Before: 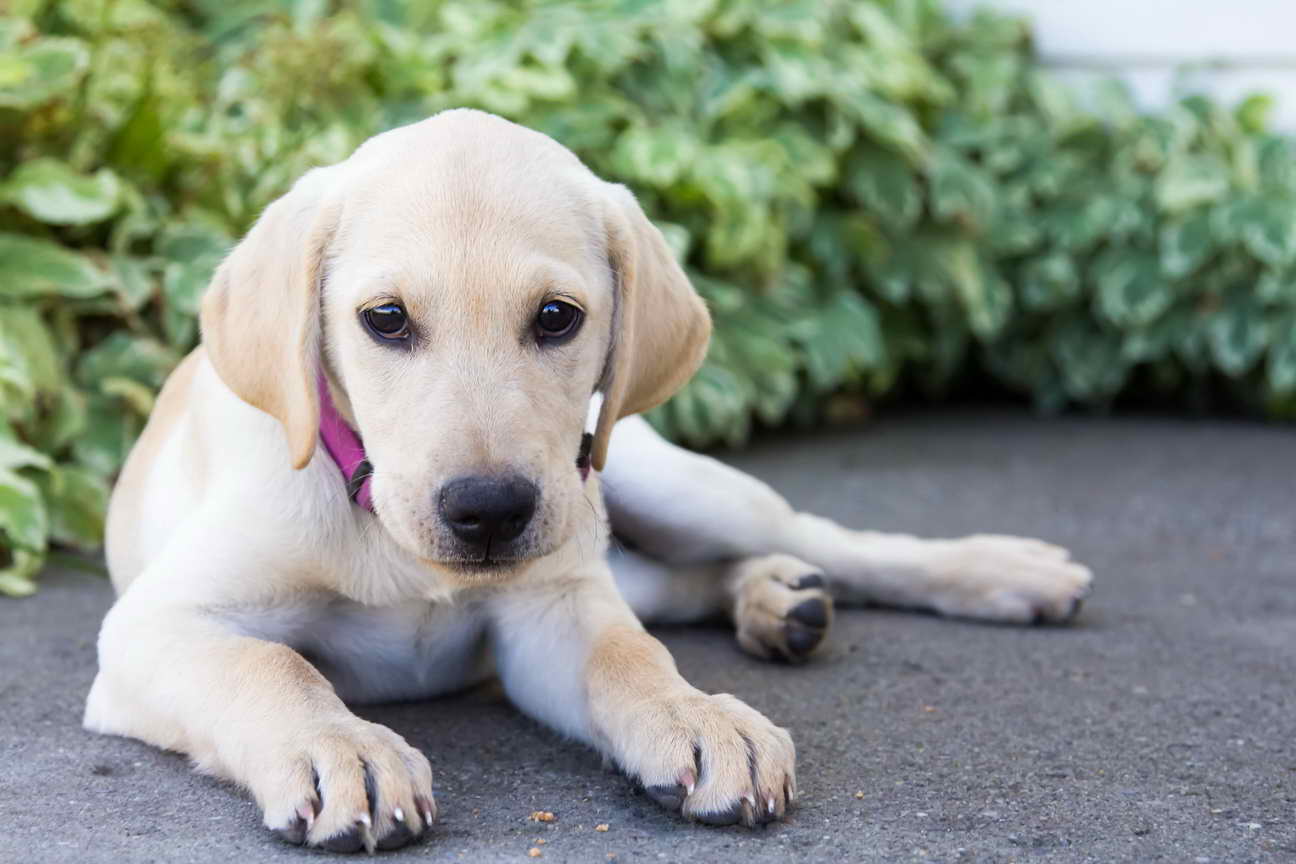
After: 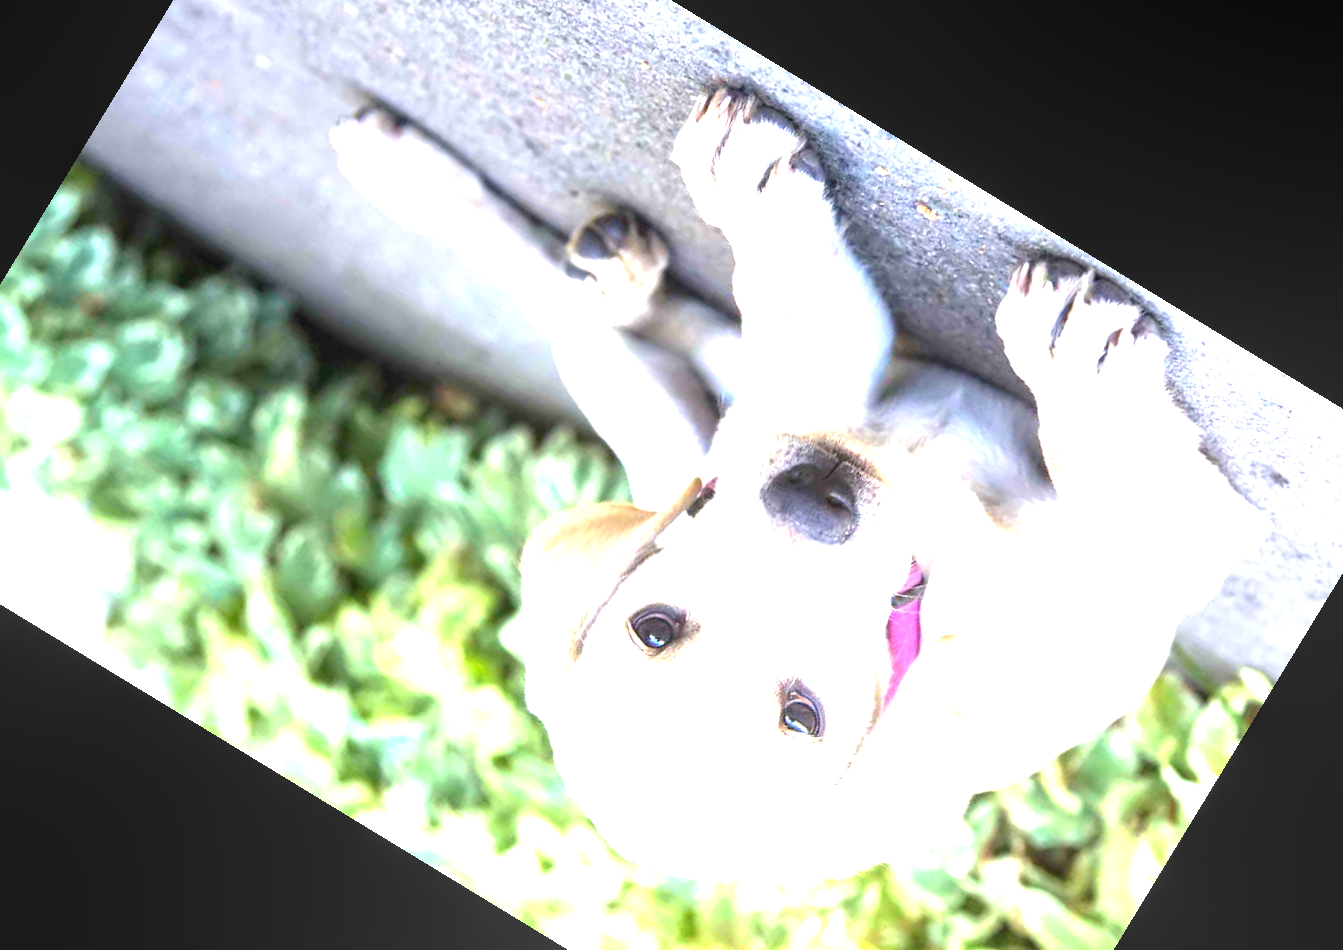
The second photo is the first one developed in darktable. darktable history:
local contrast: detail 110%
crop and rotate: angle 148.68°, left 9.111%, top 15.603%, right 4.588%, bottom 17.041%
exposure: black level correction 0, exposure 2.138 EV, compensate exposure bias true, compensate highlight preservation false
